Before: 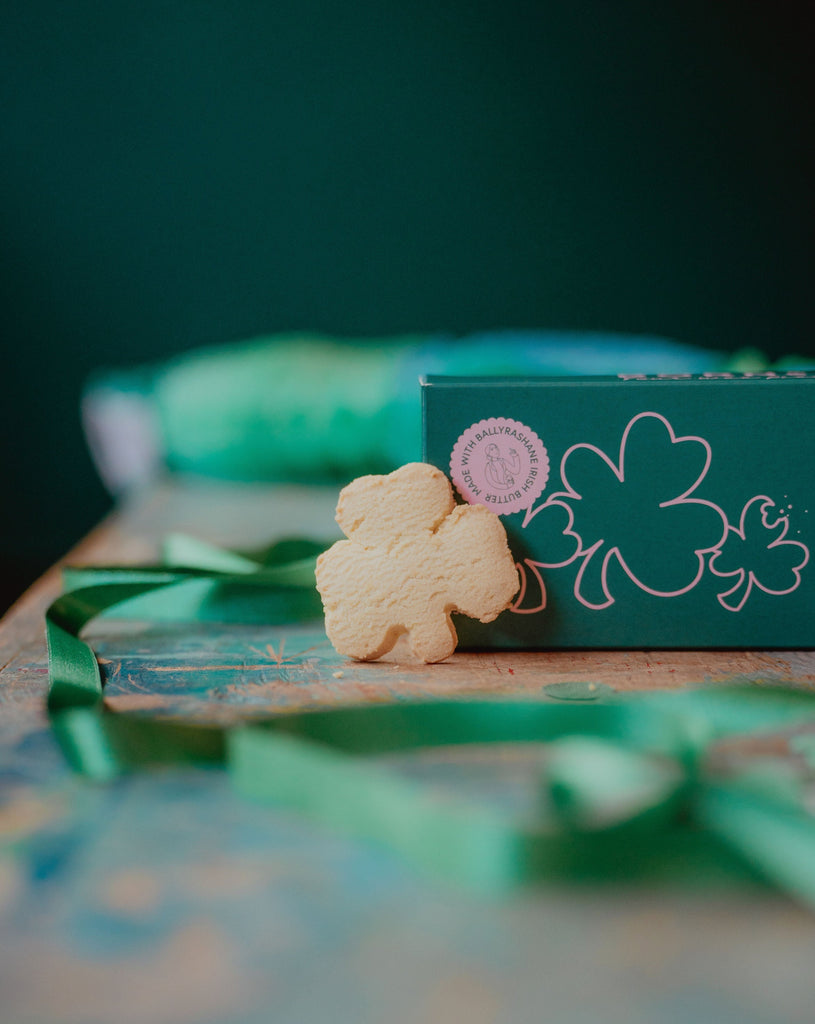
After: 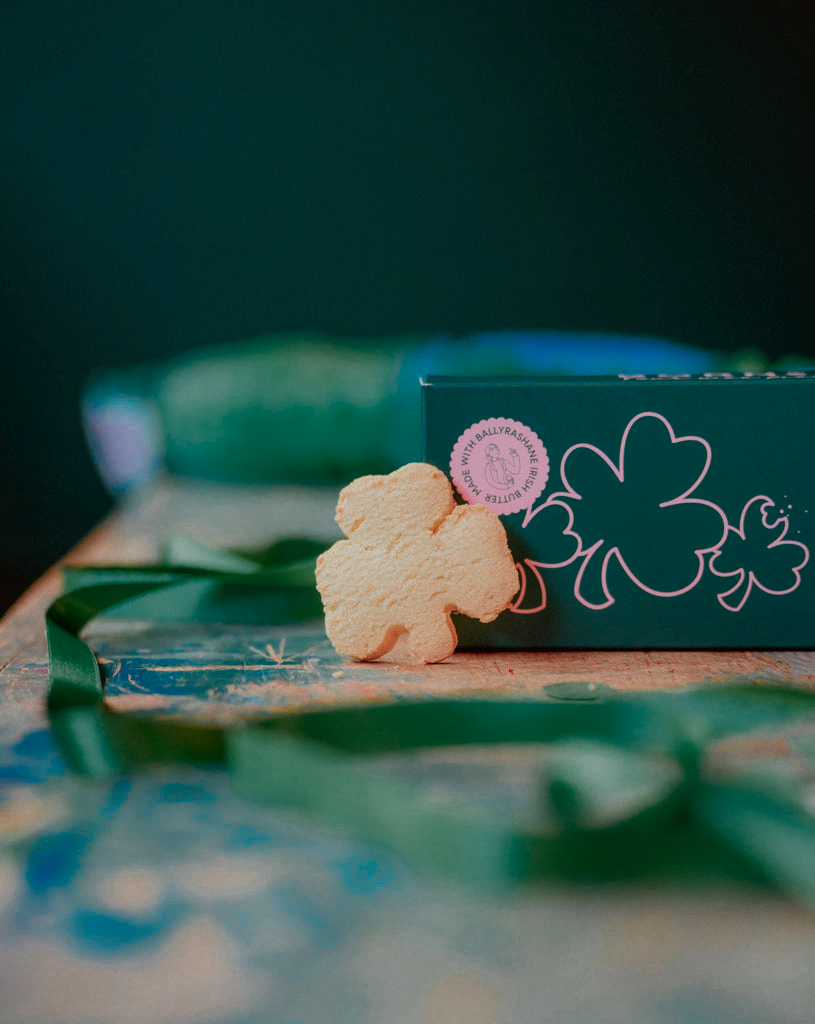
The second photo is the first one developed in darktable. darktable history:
color zones: curves: ch0 [(0, 0.553) (0.123, 0.58) (0.23, 0.419) (0.468, 0.155) (0.605, 0.132) (0.723, 0.063) (0.833, 0.172) (0.921, 0.468)]; ch1 [(0.025, 0.645) (0.229, 0.584) (0.326, 0.551) (0.537, 0.446) (0.599, 0.911) (0.708, 1) (0.805, 0.944)]; ch2 [(0.086, 0.468) (0.254, 0.464) (0.638, 0.564) (0.702, 0.592) (0.768, 0.564)]
local contrast: highlights 100%, shadows 100%, detail 120%, midtone range 0.2
